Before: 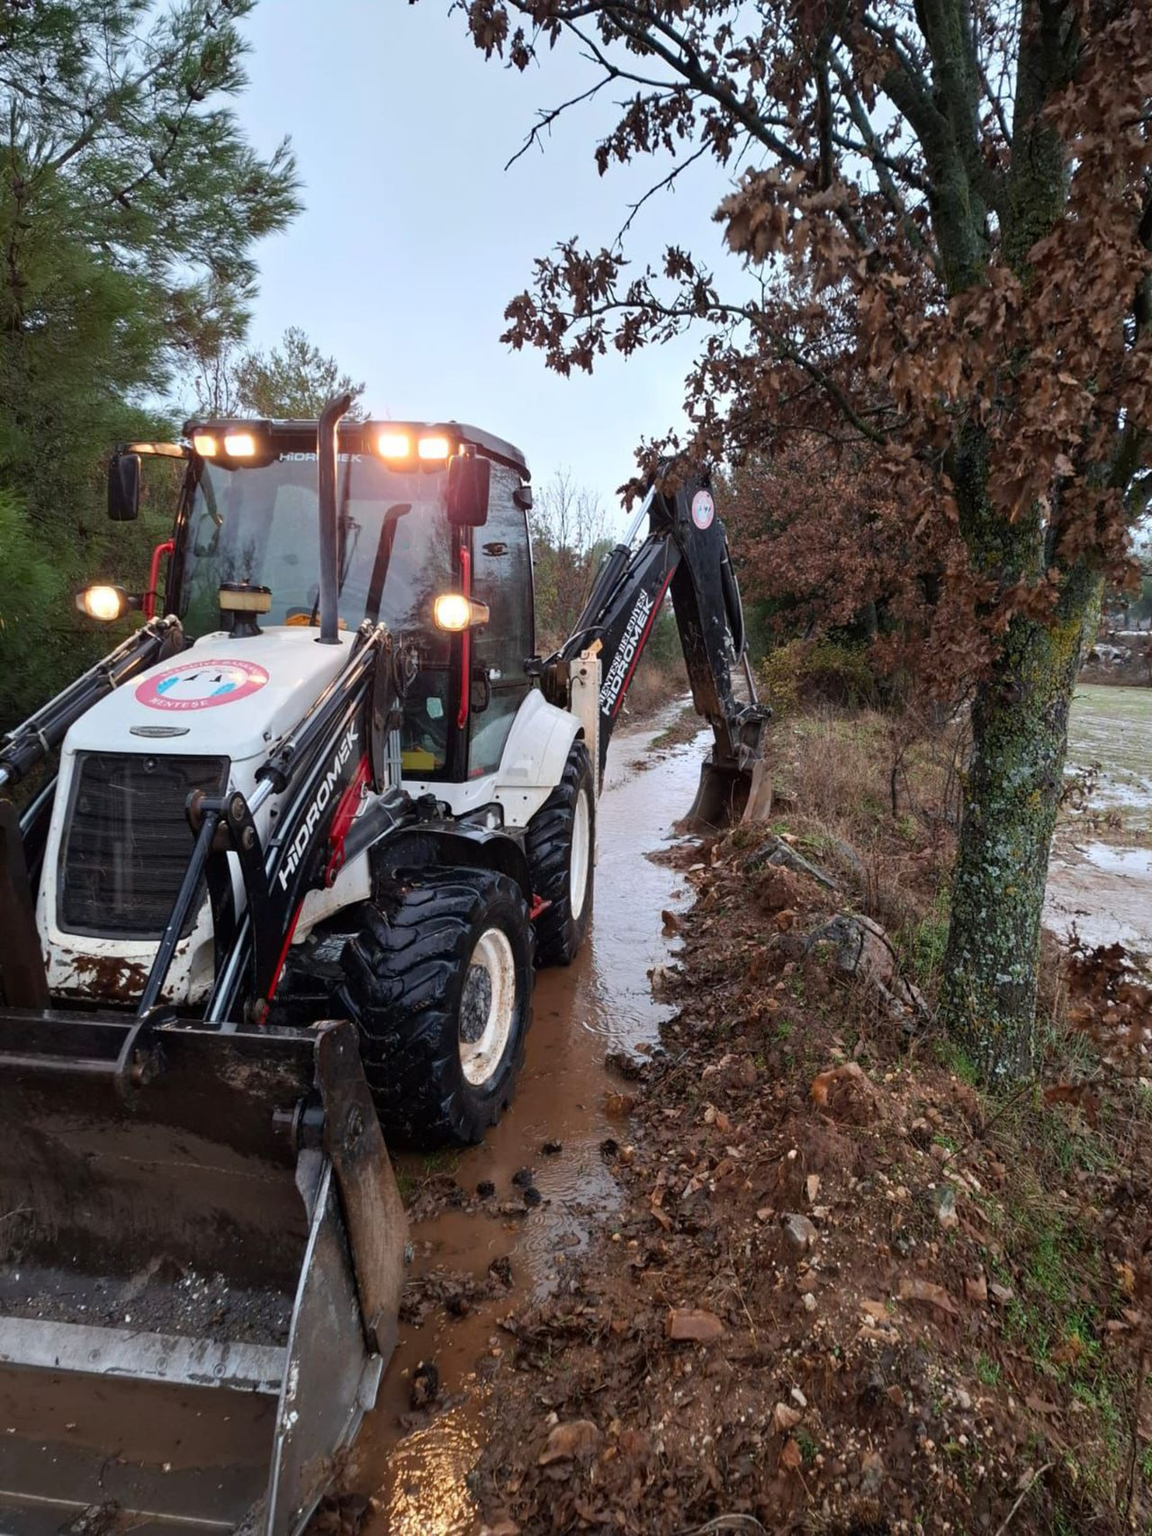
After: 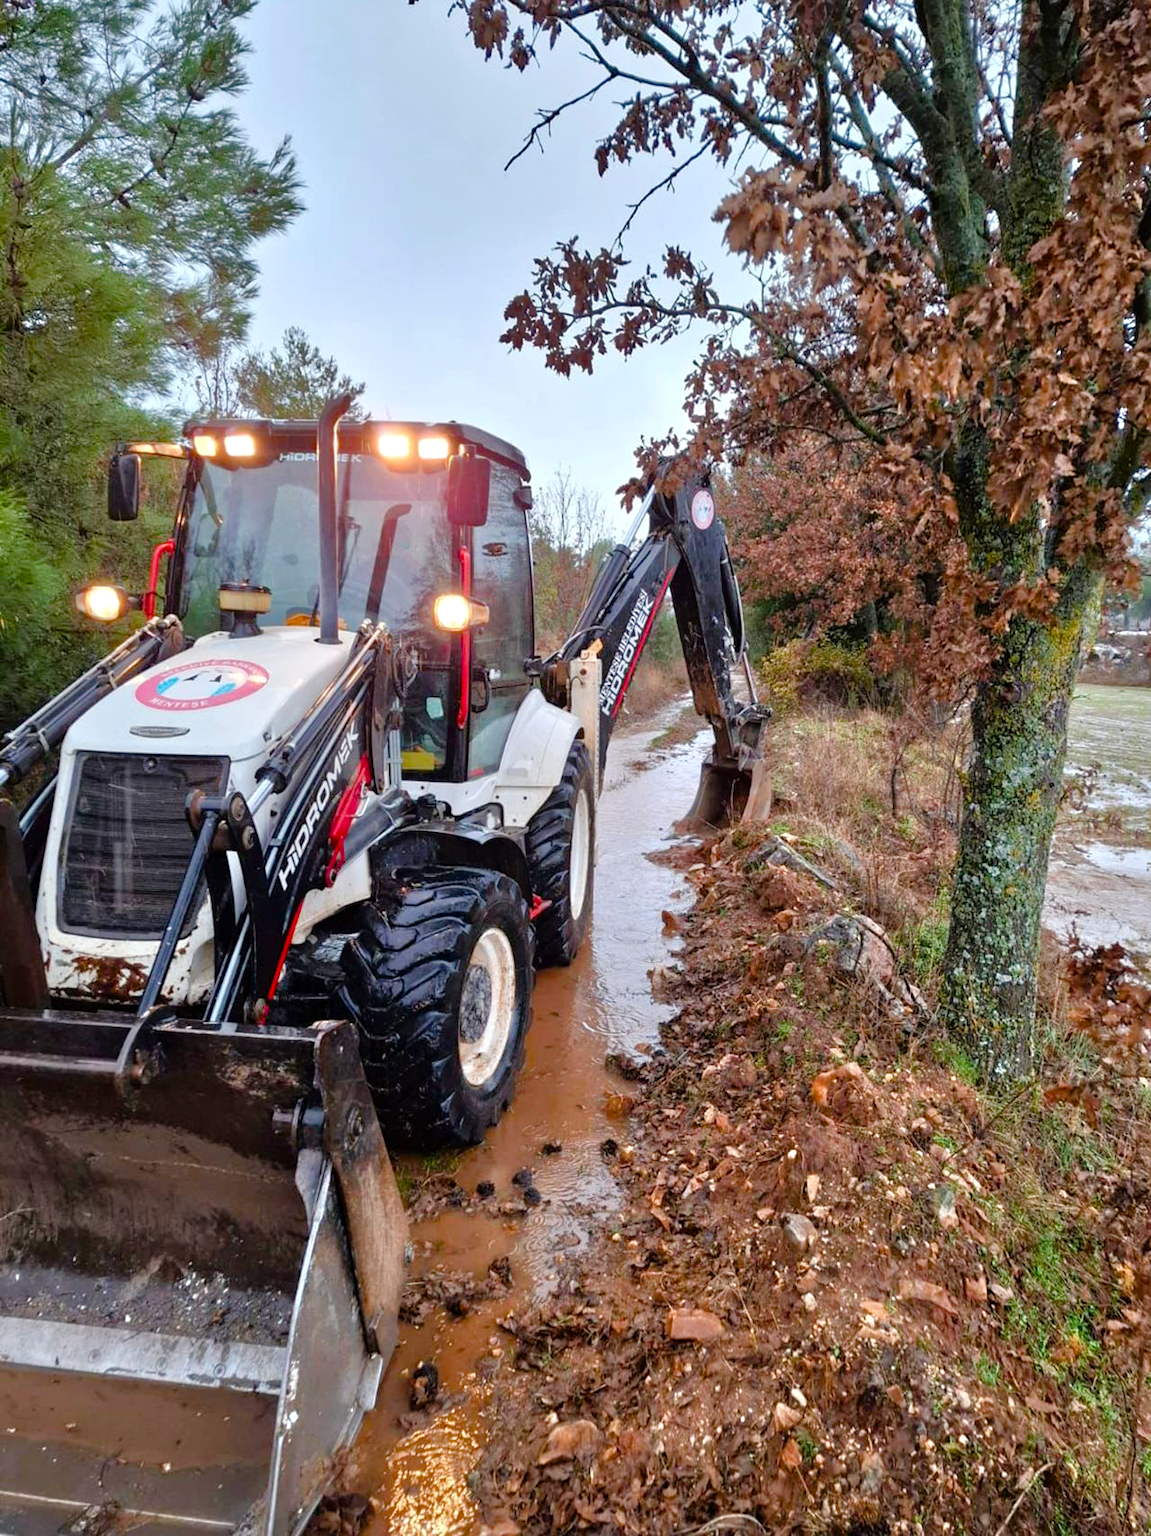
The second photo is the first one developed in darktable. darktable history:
shadows and highlights: shadows 12, white point adjustment 1.2, soften with gaussian
color balance rgb: perceptual saturation grading › global saturation 20%, perceptual saturation grading › highlights -25%, perceptual saturation grading › shadows 50%
tone equalizer: -7 EV 0.15 EV, -6 EV 0.6 EV, -5 EV 1.15 EV, -4 EV 1.33 EV, -3 EV 1.15 EV, -2 EV 0.6 EV, -1 EV 0.15 EV, mask exposure compensation -0.5 EV
